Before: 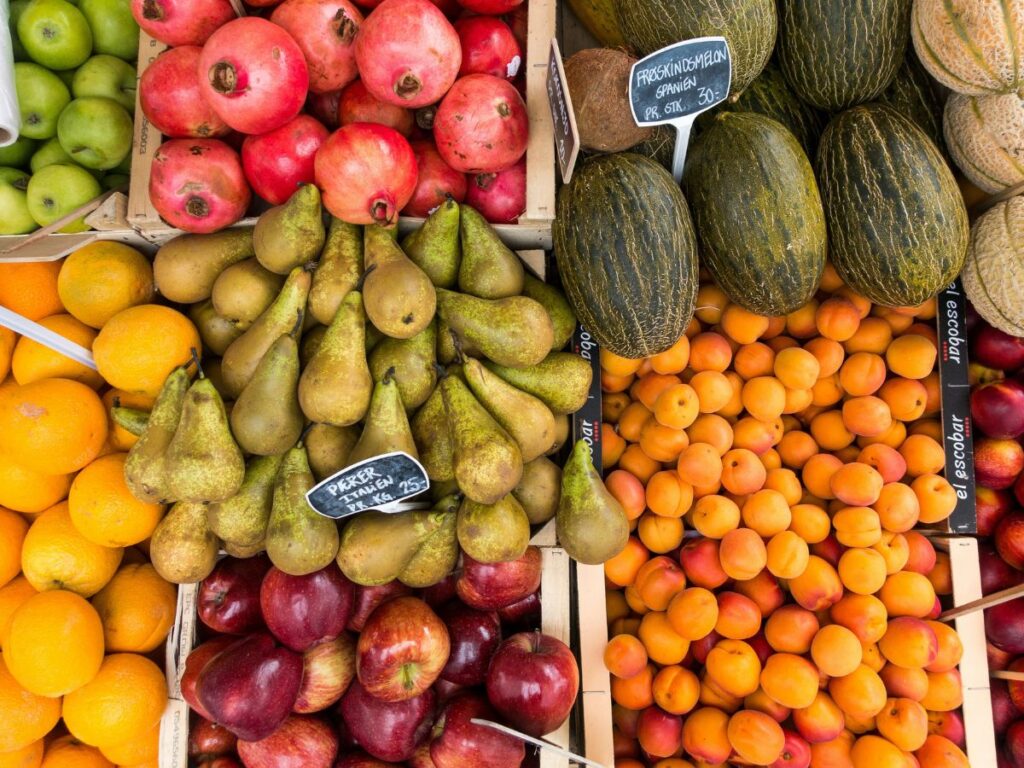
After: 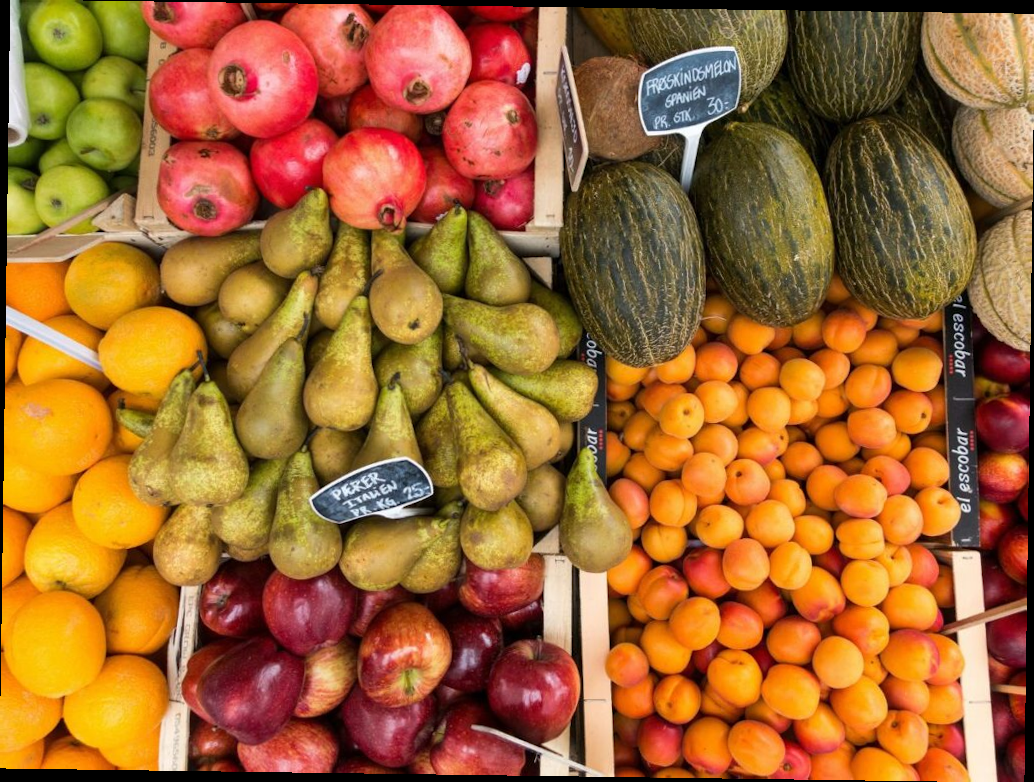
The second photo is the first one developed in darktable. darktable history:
rotate and perspective: rotation 0.8°, automatic cropping off
exposure: compensate highlight preservation false
shadows and highlights: radius 334.93, shadows 63.48, highlights 6.06, compress 87.7%, highlights color adjustment 39.73%, soften with gaussian
